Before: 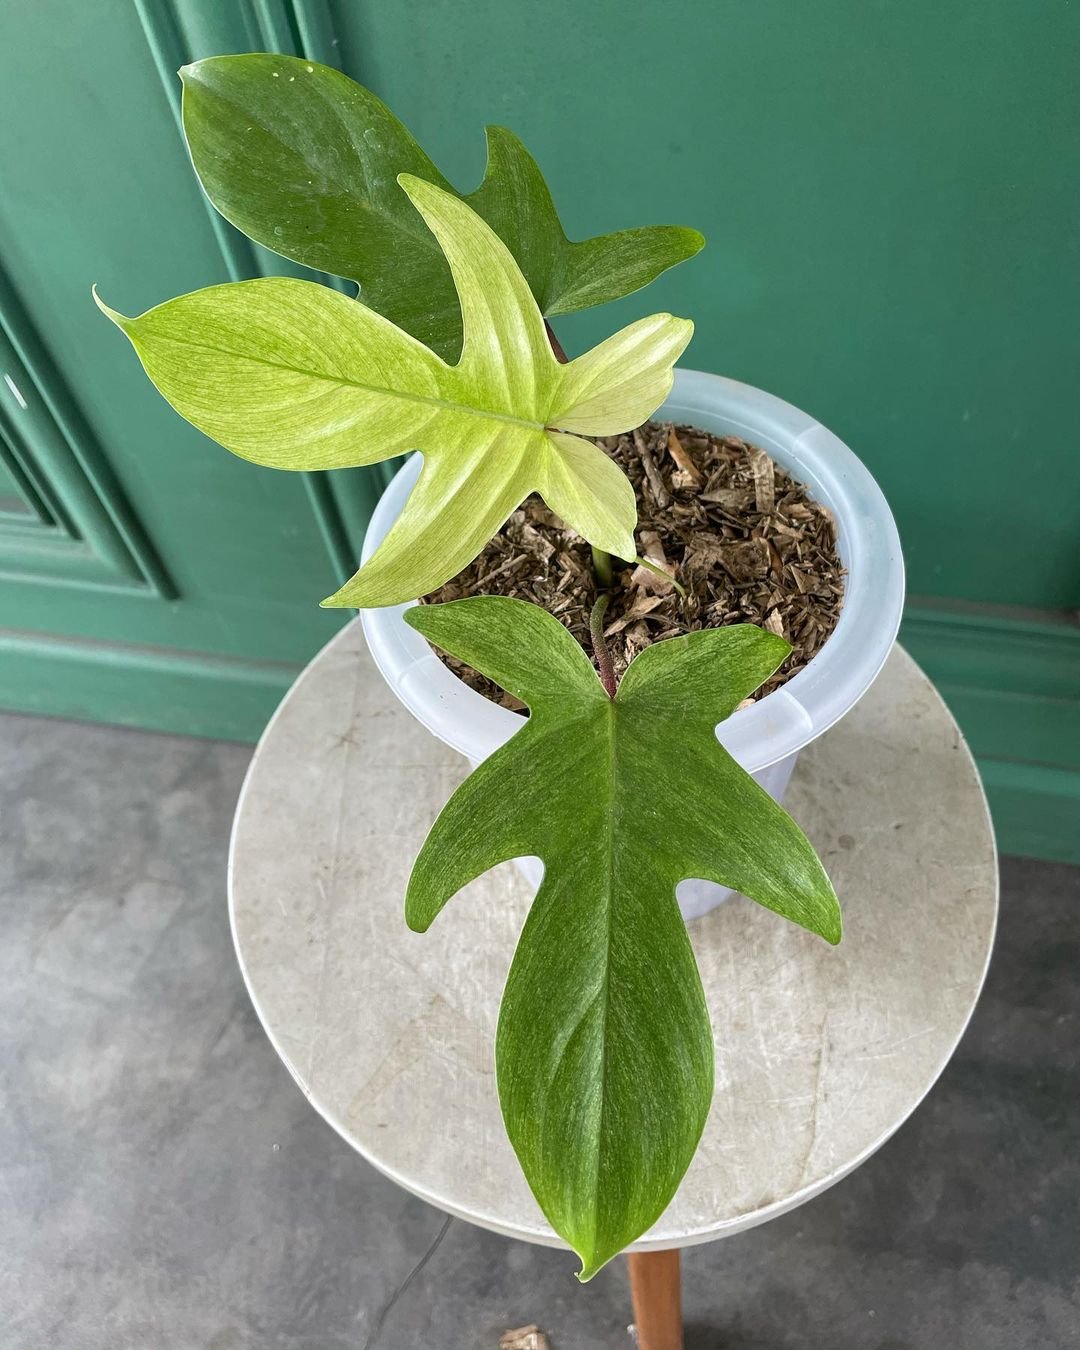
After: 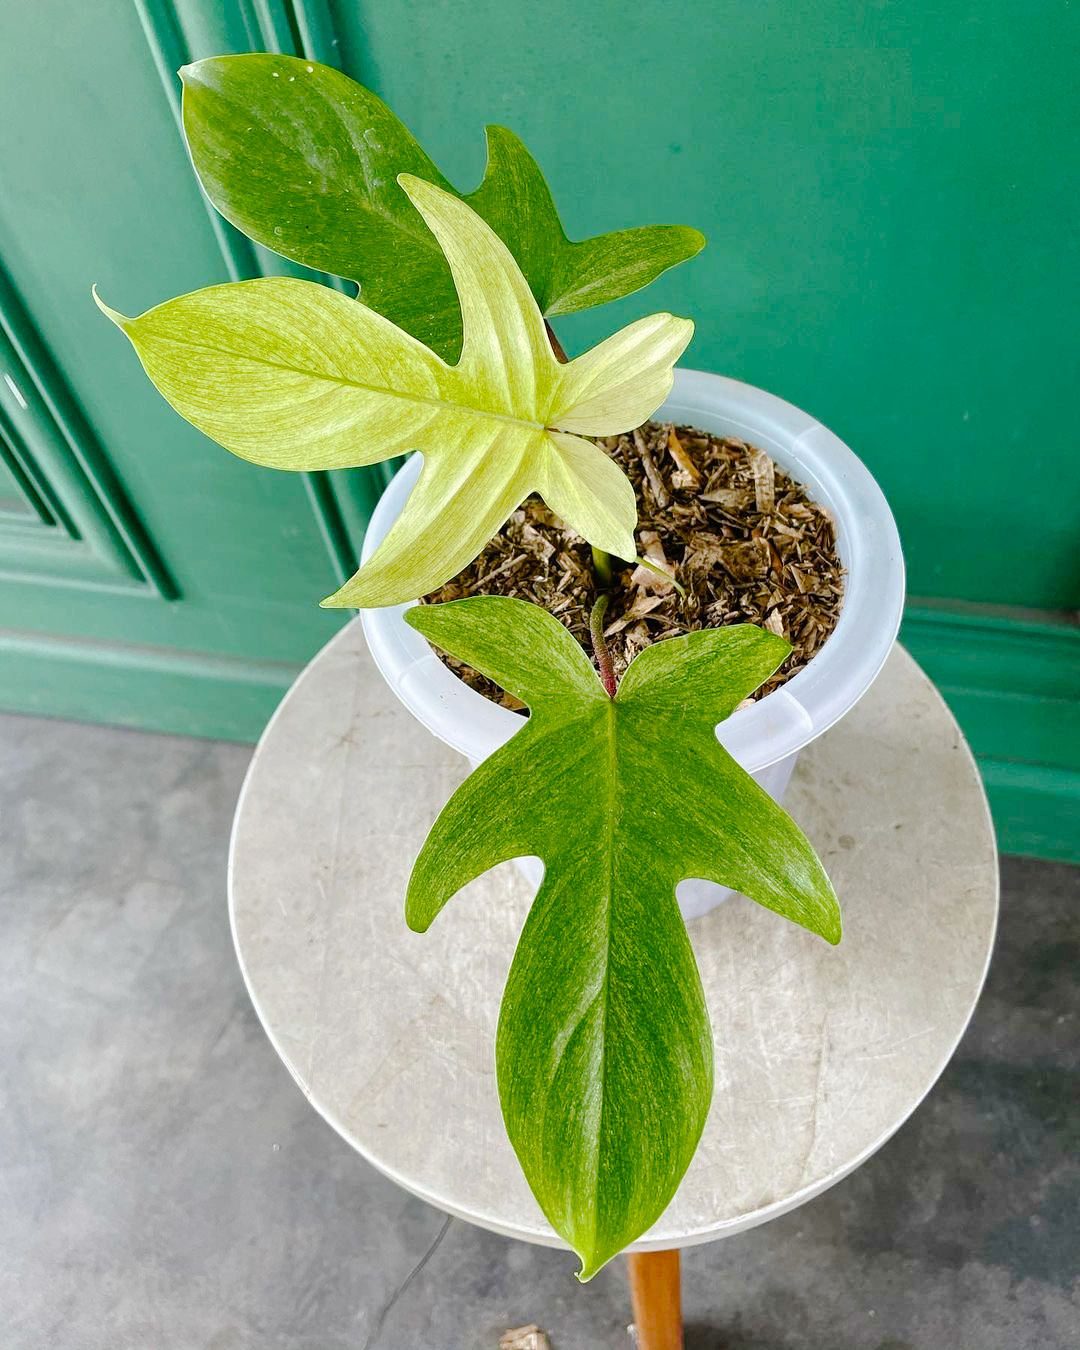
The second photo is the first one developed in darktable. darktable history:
color balance rgb: perceptual saturation grading › global saturation 20%, perceptual saturation grading › highlights -24.916%, perceptual saturation grading › shadows 23.956%, global vibrance 20%
tone curve: curves: ch0 [(0, 0) (0.003, 0.012) (0.011, 0.014) (0.025, 0.019) (0.044, 0.028) (0.069, 0.039) (0.1, 0.056) (0.136, 0.093) (0.177, 0.147) (0.224, 0.214) (0.277, 0.29) (0.335, 0.381) (0.399, 0.476) (0.468, 0.557) (0.543, 0.635) (0.623, 0.697) (0.709, 0.764) (0.801, 0.831) (0.898, 0.917) (1, 1)], preserve colors none
